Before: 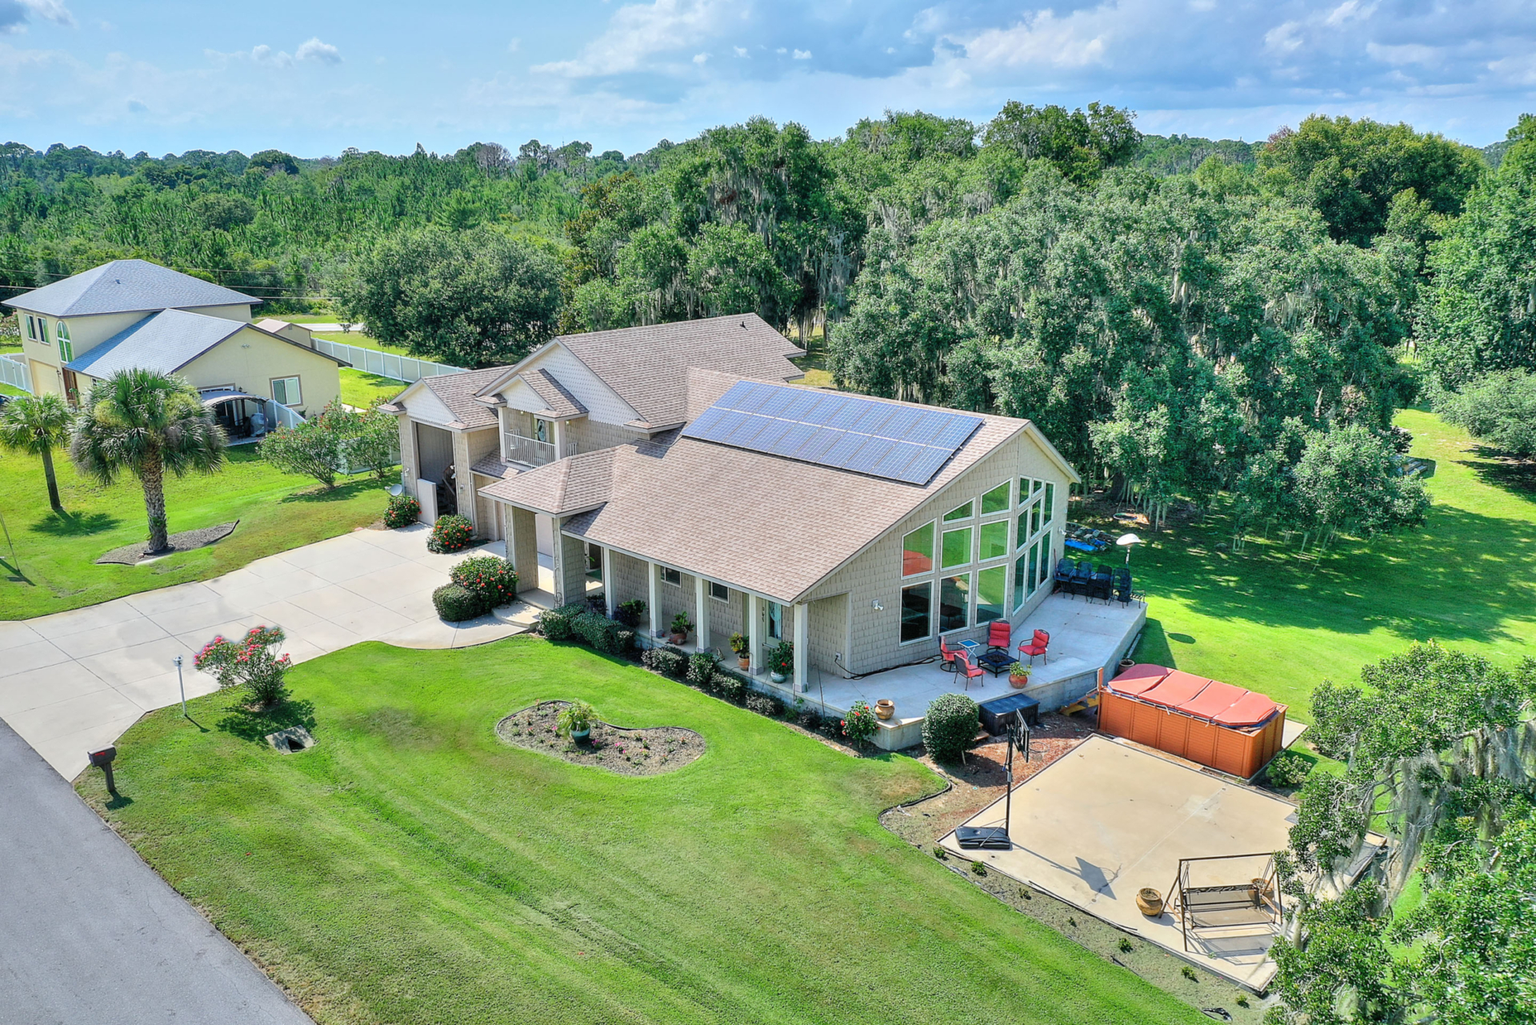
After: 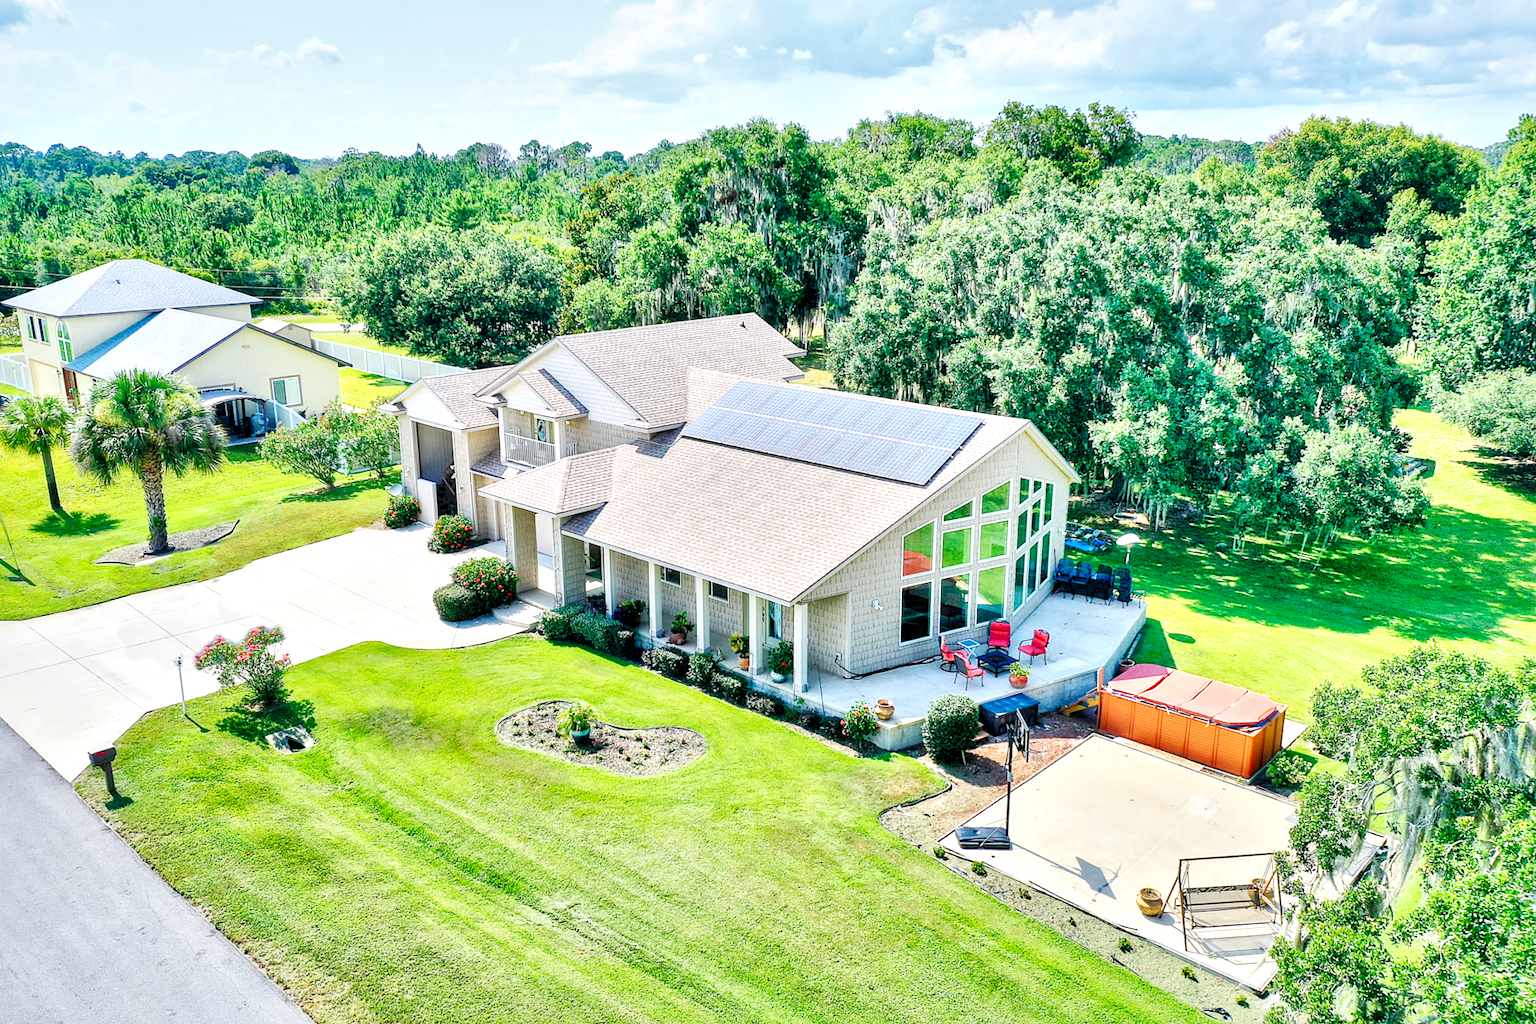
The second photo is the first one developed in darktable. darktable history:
tone equalizer: -8 EV 0.25 EV, -7 EV 0.417 EV, -6 EV 0.417 EV, -5 EV 0.25 EV, -3 EV -0.25 EV, -2 EV -0.417 EV, -1 EV -0.417 EV, +0 EV -0.25 EV, edges refinement/feathering 500, mask exposure compensation -1.57 EV, preserve details guided filter
base curve: curves: ch0 [(0, 0) (0.007, 0.004) (0.027, 0.03) (0.046, 0.07) (0.207, 0.54) (0.442, 0.872) (0.673, 0.972) (1, 1)], preserve colors none
local contrast: mode bilateral grid, contrast 20, coarseness 50, detail 171%, midtone range 0.2
